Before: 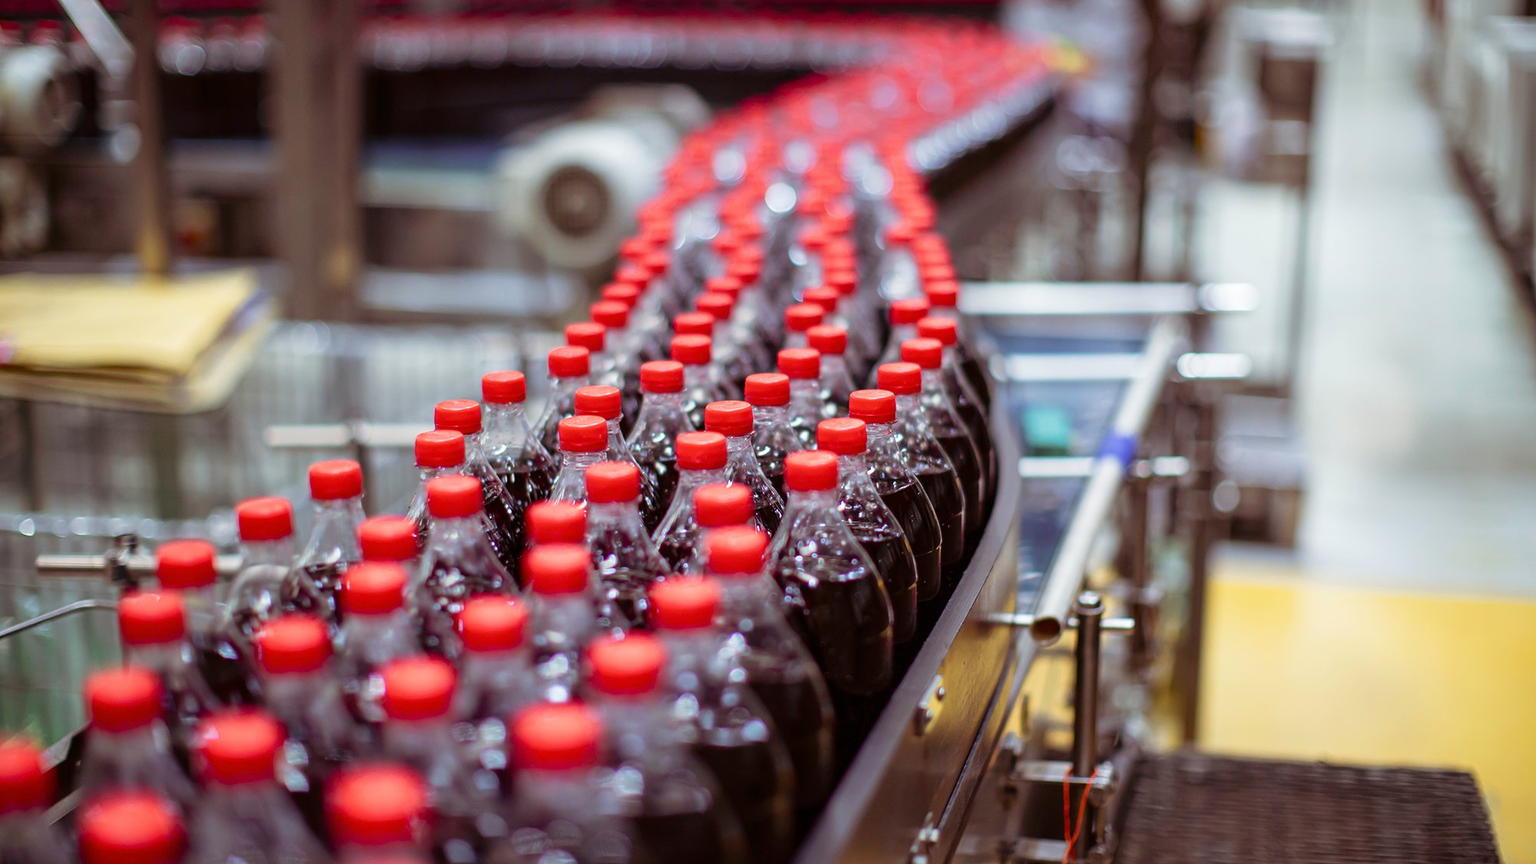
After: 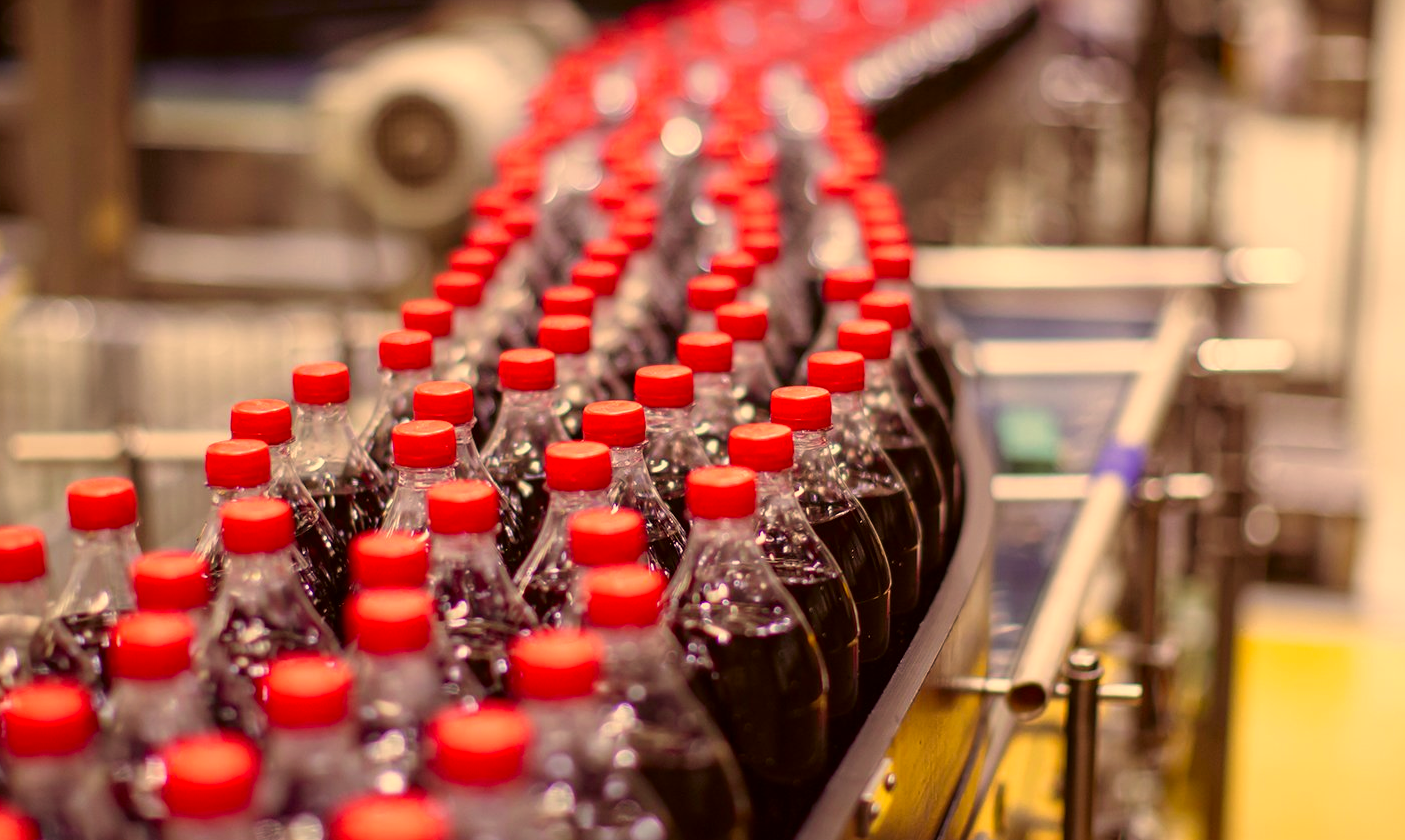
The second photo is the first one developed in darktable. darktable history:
color correction: highlights a* 18.26, highlights b* 35.29, shadows a* 1.47, shadows b* 6.35, saturation 1.02
crop and rotate: left 16.775%, top 10.783%, right 12.972%, bottom 14.481%
